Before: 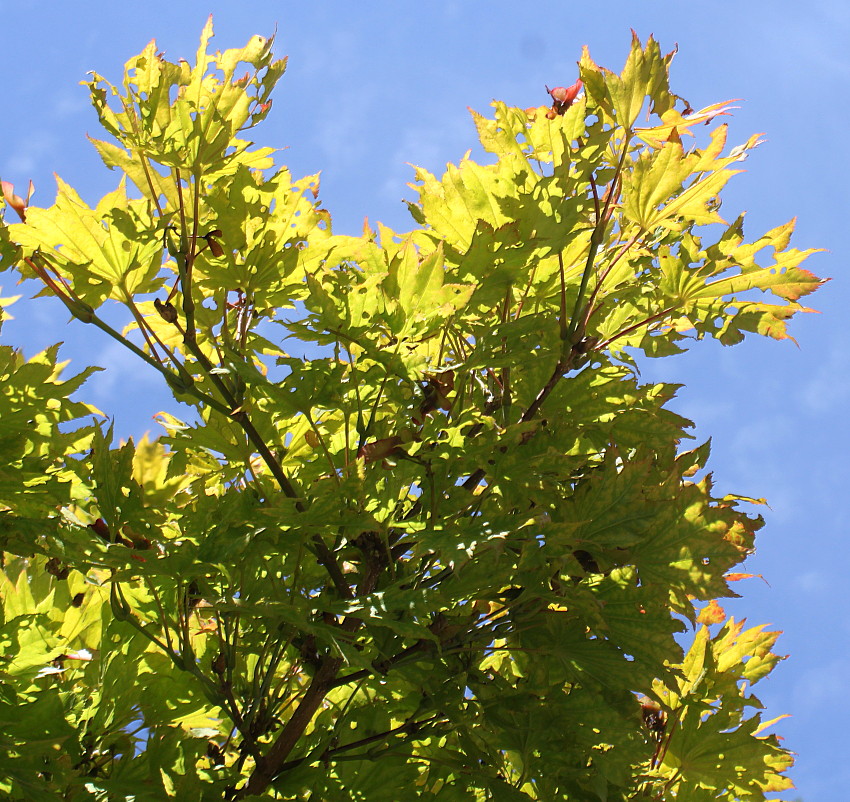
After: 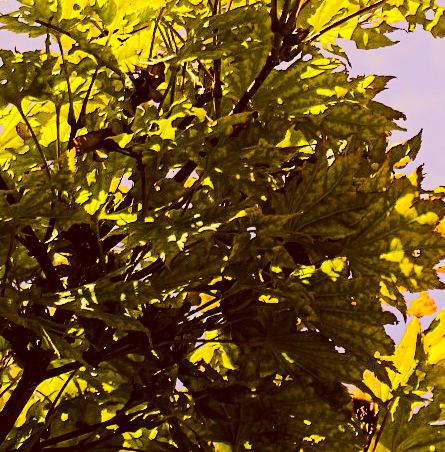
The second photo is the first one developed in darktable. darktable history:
contrast brightness saturation: contrast 0.099, saturation -0.285
color balance rgb: linear chroma grading › global chroma 14.983%, perceptual saturation grading › global saturation 19.863%, global vibrance 20%
tone curve: curves: ch0 [(0, 0) (0.003, 0.001) (0.011, 0.005) (0.025, 0.009) (0.044, 0.014) (0.069, 0.019) (0.1, 0.028) (0.136, 0.039) (0.177, 0.073) (0.224, 0.134) (0.277, 0.218) (0.335, 0.343) (0.399, 0.488) (0.468, 0.608) (0.543, 0.699) (0.623, 0.773) (0.709, 0.819) (0.801, 0.852) (0.898, 0.874) (1, 1)], color space Lab, linked channels, preserve colors none
exposure: compensate highlight preservation false
color correction: highlights a* 10.15, highlights b* 38.92, shadows a* 14.45, shadows b* 3.59
crop: left 34.058%, top 38.419%, right 13.568%, bottom 5.124%
contrast equalizer: y [[0.5, 0.501, 0.525, 0.597, 0.58, 0.514], [0.5 ×6], [0.5 ×6], [0 ×6], [0 ×6]]
